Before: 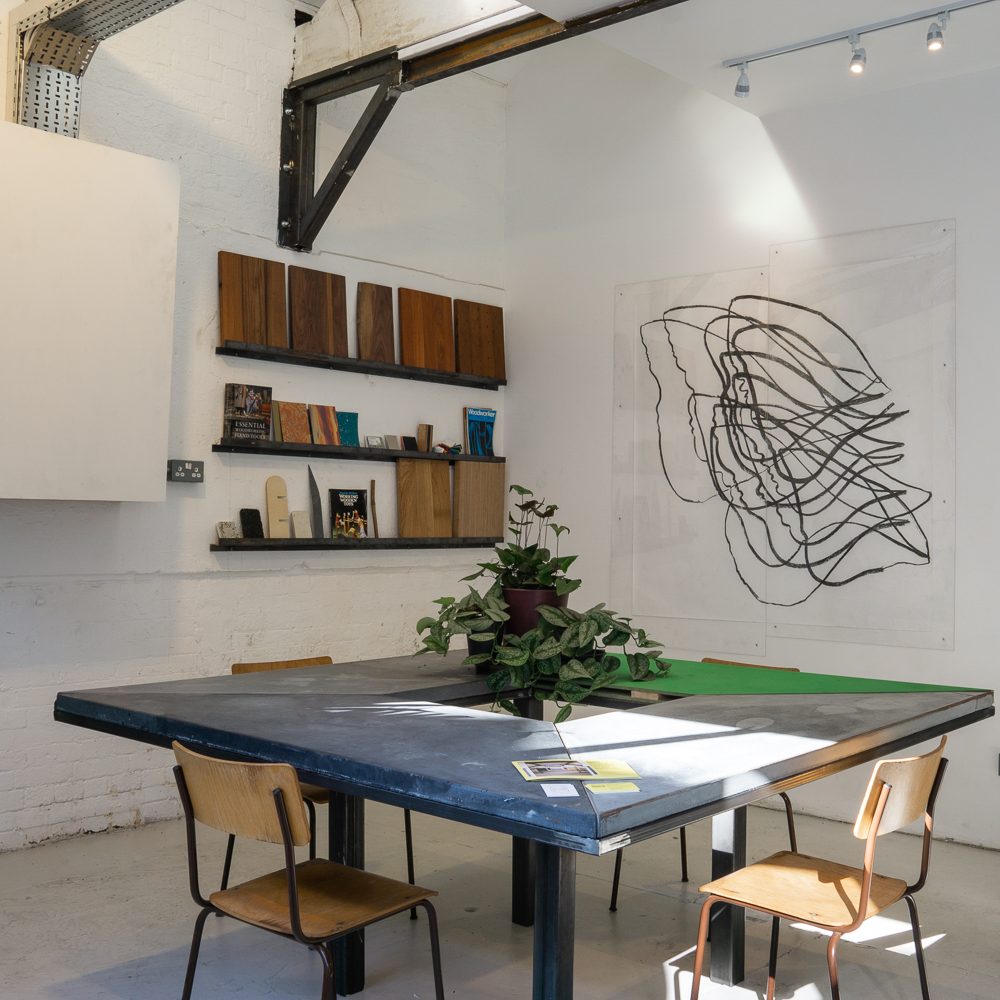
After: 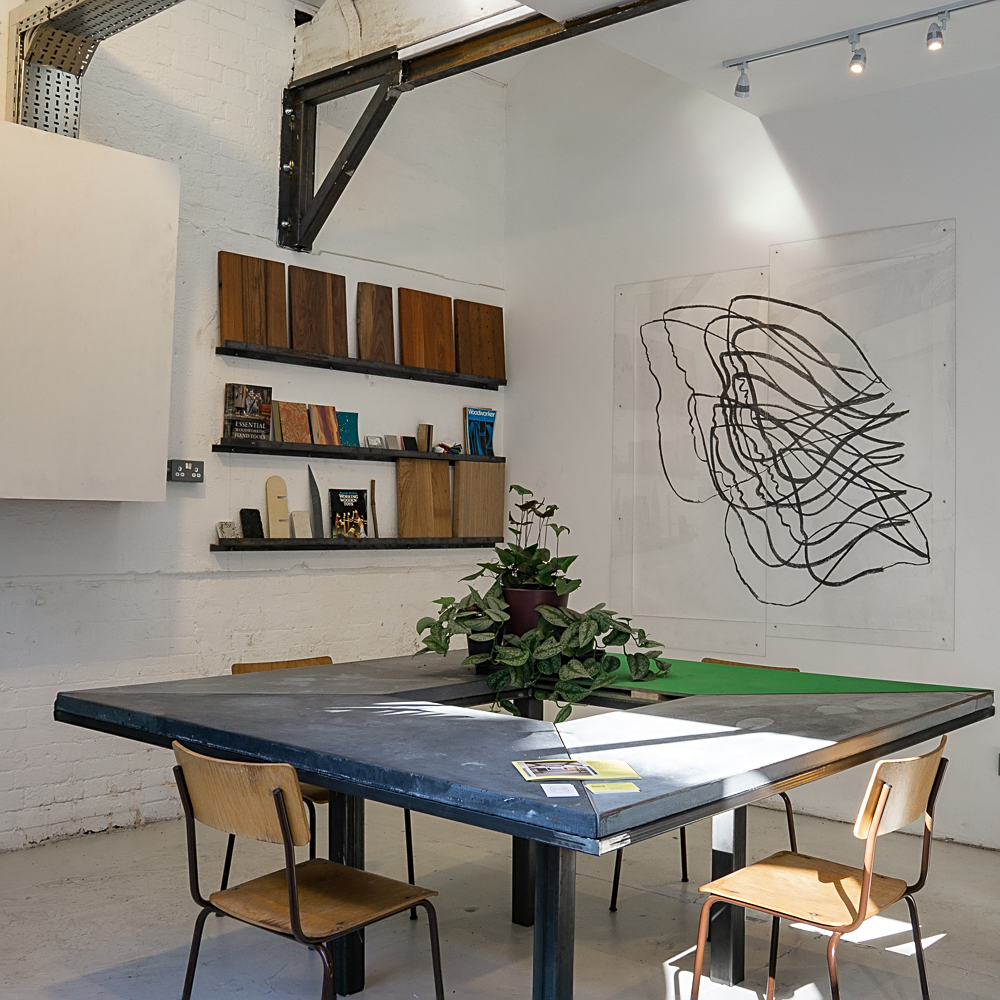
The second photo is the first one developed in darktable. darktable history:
shadows and highlights: white point adjustment 0.043, soften with gaussian
sharpen: on, module defaults
